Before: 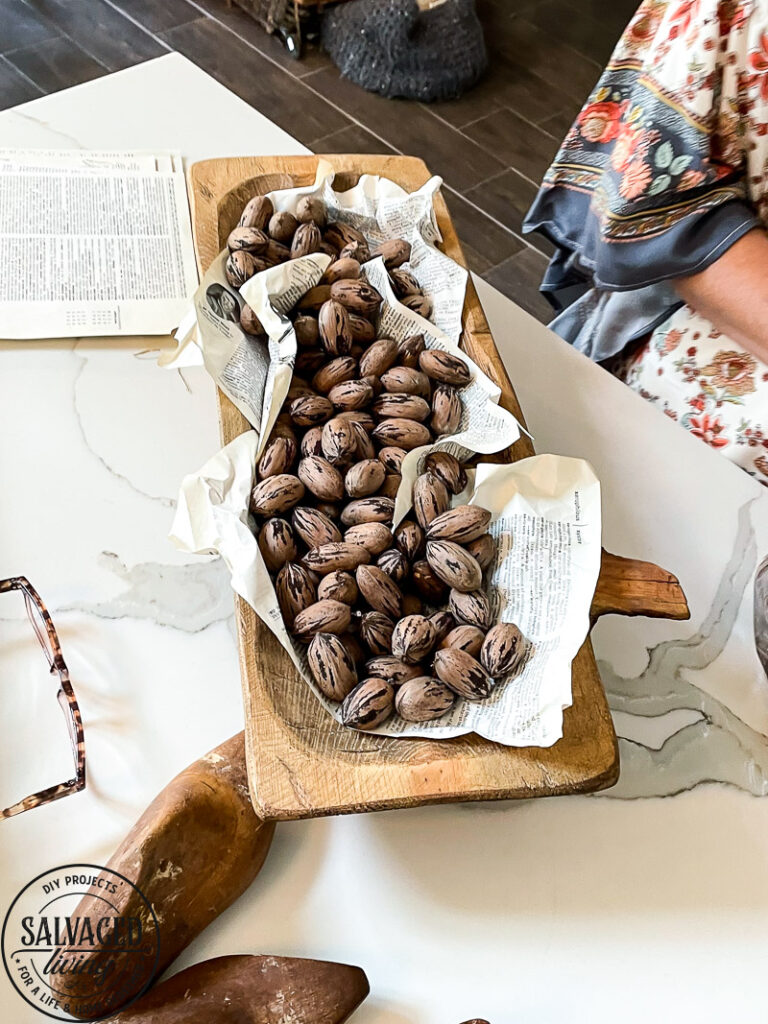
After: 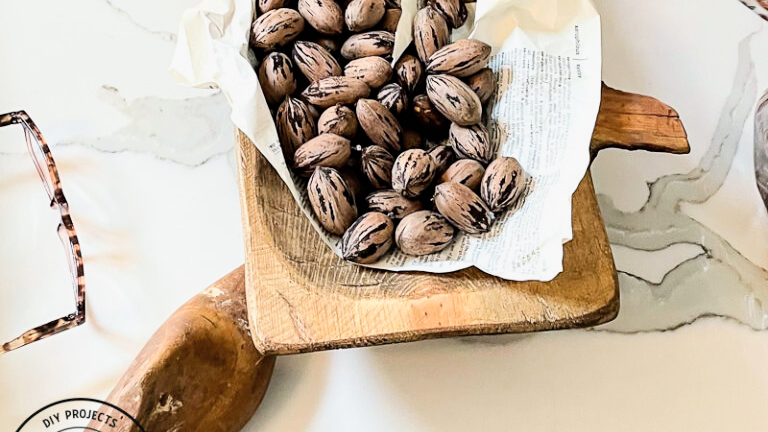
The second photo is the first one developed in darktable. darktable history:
crop: top 45.551%, bottom 12.262%
shadows and highlights: radius 110.86, shadows 51.09, white point adjustment 9.16, highlights -4.17, highlights color adjustment 32.2%, soften with gaussian
filmic rgb: black relative exposure -7.65 EV, white relative exposure 4.56 EV, hardness 3.61, color science v6 (2022)
exposure: black level correction 0, exposure 0.3 EV, compensate highlight preservation false
